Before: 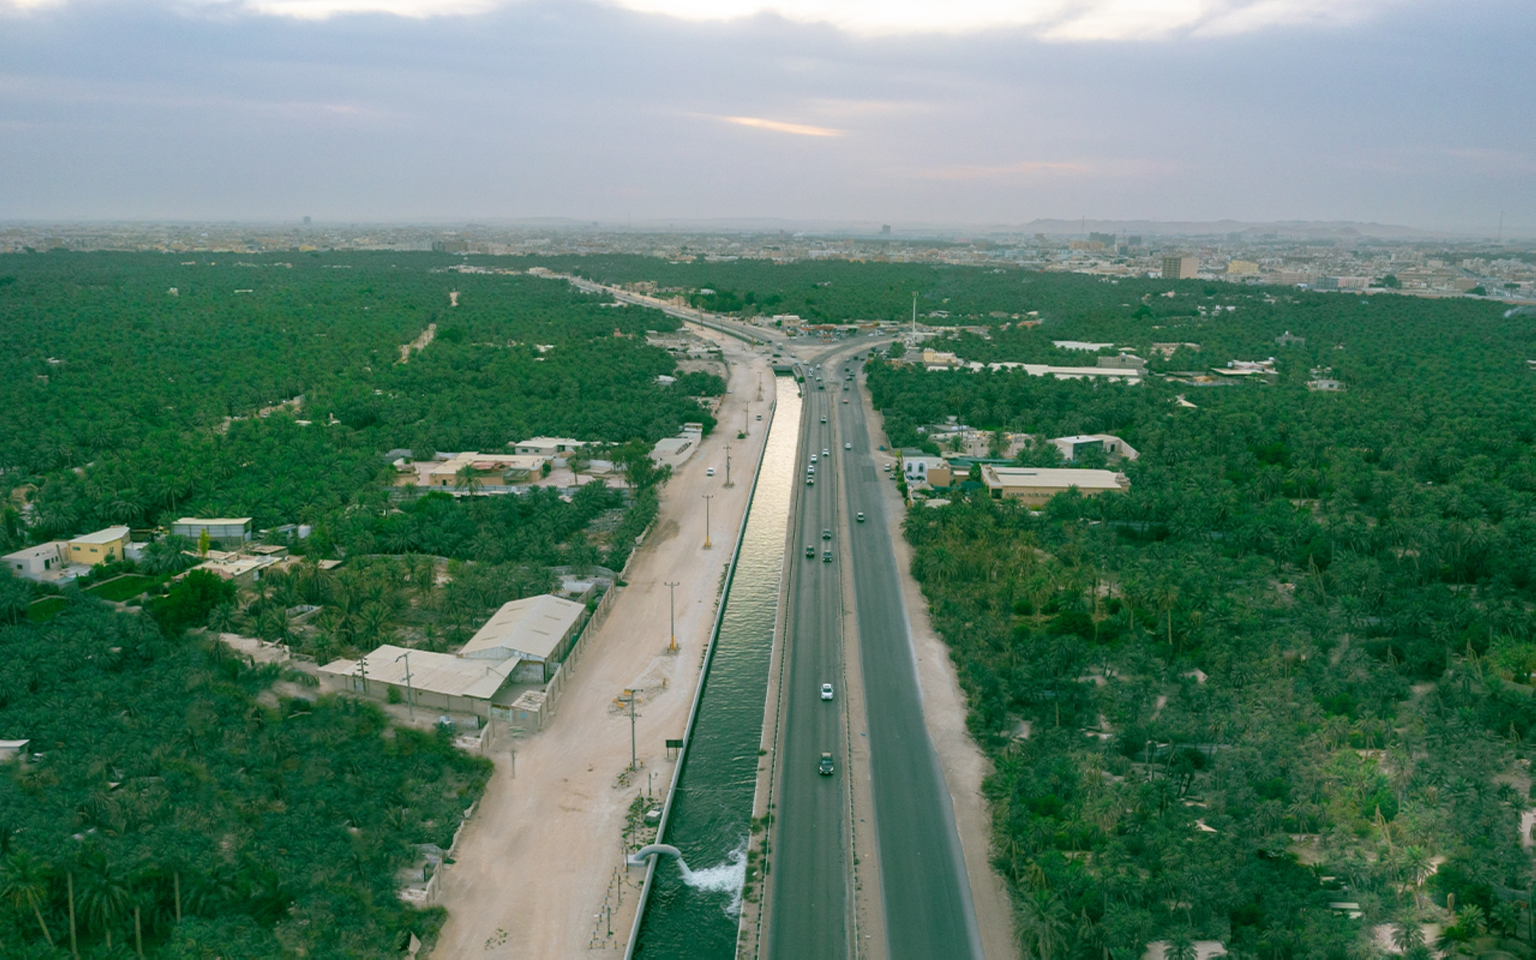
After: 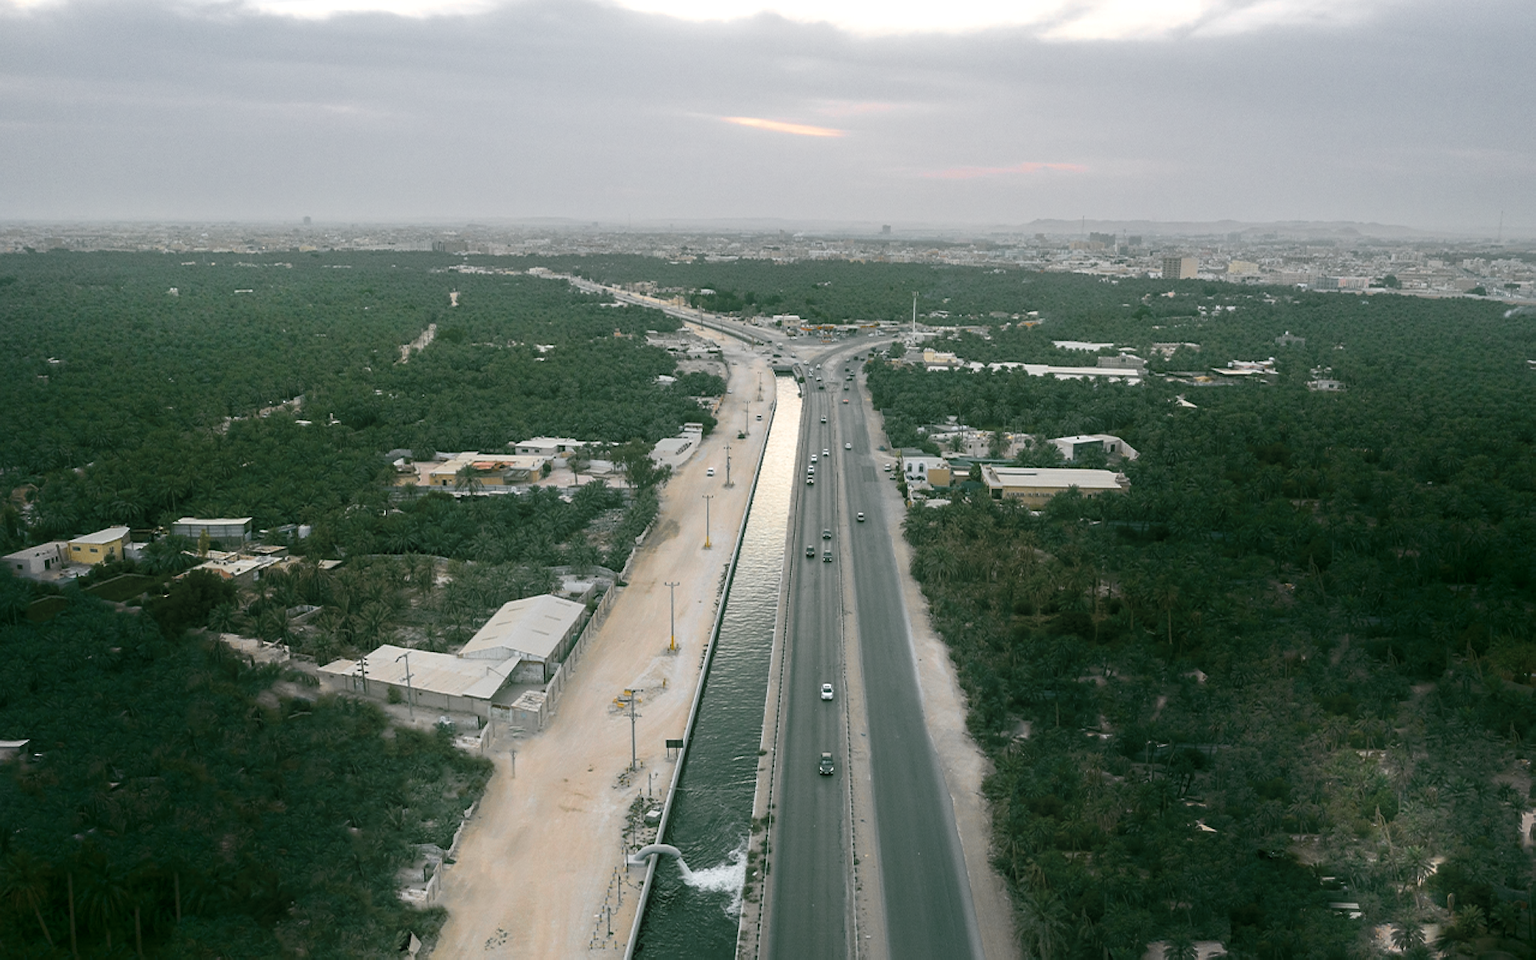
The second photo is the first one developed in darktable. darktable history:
color balance rgb: perceptual saturation grading › global saturation 45%, perceptual saturation grading › highlights -25%, perceptual saturation grading › shadows 50%, perceptual brilliance grading › global brilliance 3%, global vibrance 3%
contrast brightness saturation: contrast 0.1, brightness 0.02, saturation 0.02
shadows and highlights: shadows -88.03, highlights -35.45, shadows color adjustment 99.15%, highlights color adjustment 0%, soften with gaussian
color zones: curves: ch1 [(0, 0.638) (0.193, 0.442) (0.286, 0.15) (0.429, 0.14) (0.571, 0.142) (0.714, 0.154) (0.857, 0.175) (1, 0.638)]
sharpen: radius 1.559, amount 0.373, threshold 1.271
